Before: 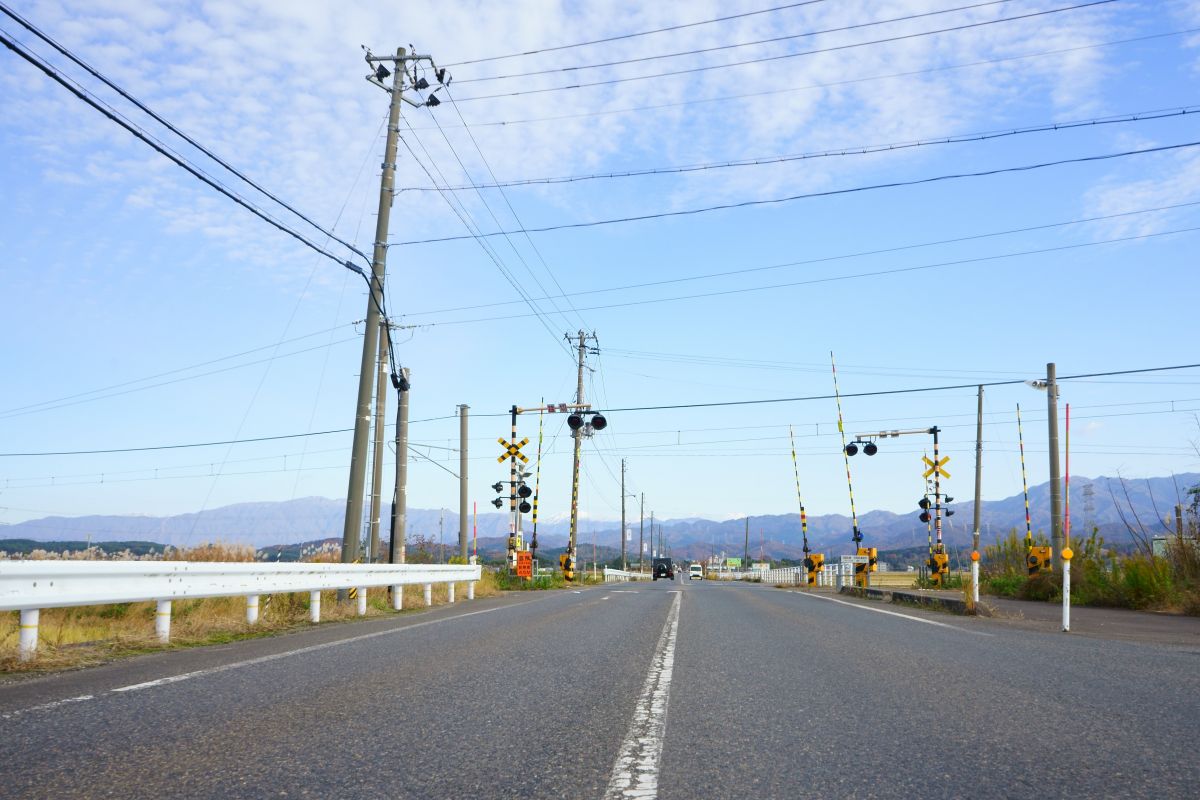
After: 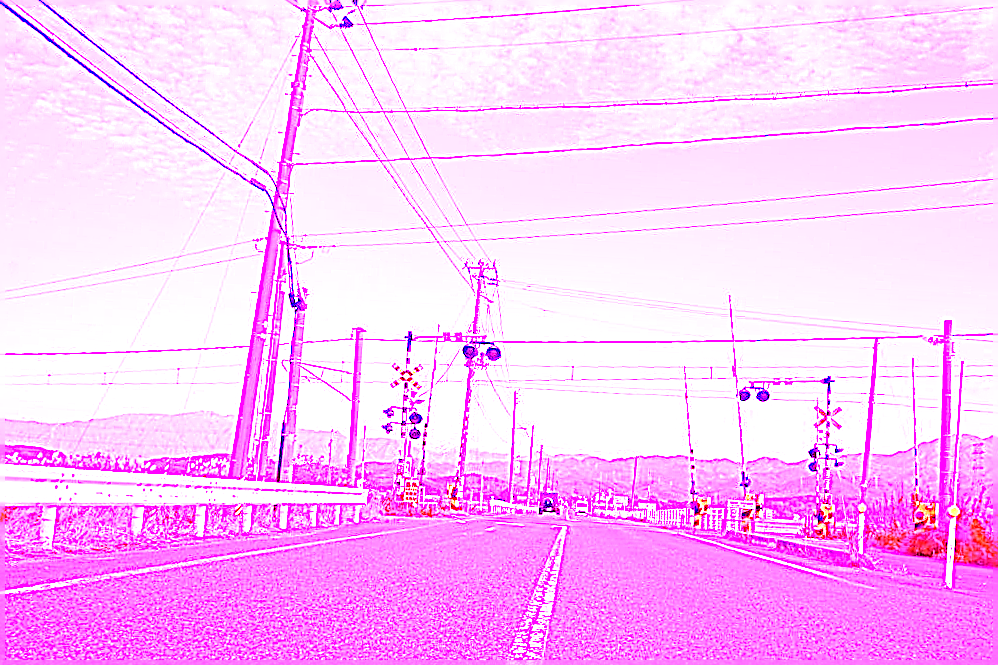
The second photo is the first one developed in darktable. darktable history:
white balance: red 8, blue 8
sharpen: on, module defaults
crop and rotate: angle -3.27°, left 5.211%, top 5.211%, right 4.607%, bottom 4.607%
tone equalizer: -8 EV -0.001 EV, -7 EV 0.001 EV, -6 EV -0.002 EV, -5 EV -0.003 EV, -4 EV -0.062 EV, -3 EV -0.222 EV, -2 EV -0.267 EV, -1 EV 0.105 EV, +0 EV 0.303 EV
